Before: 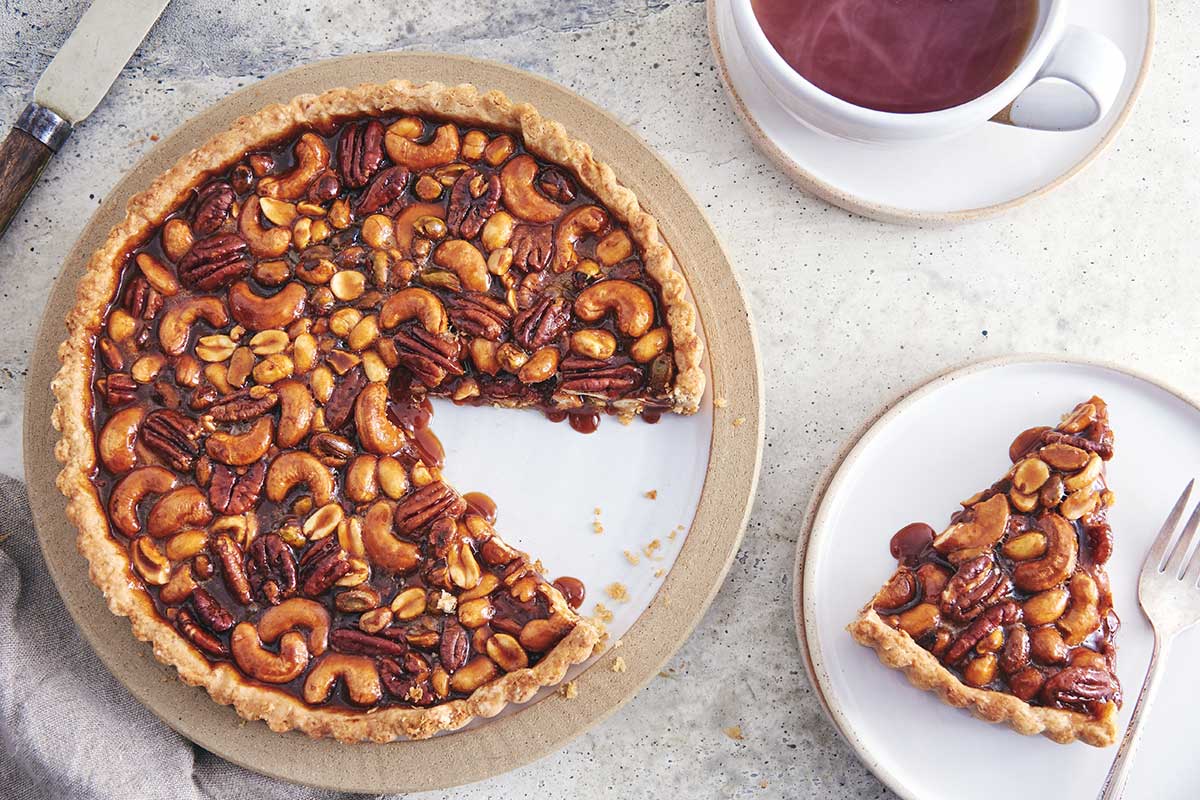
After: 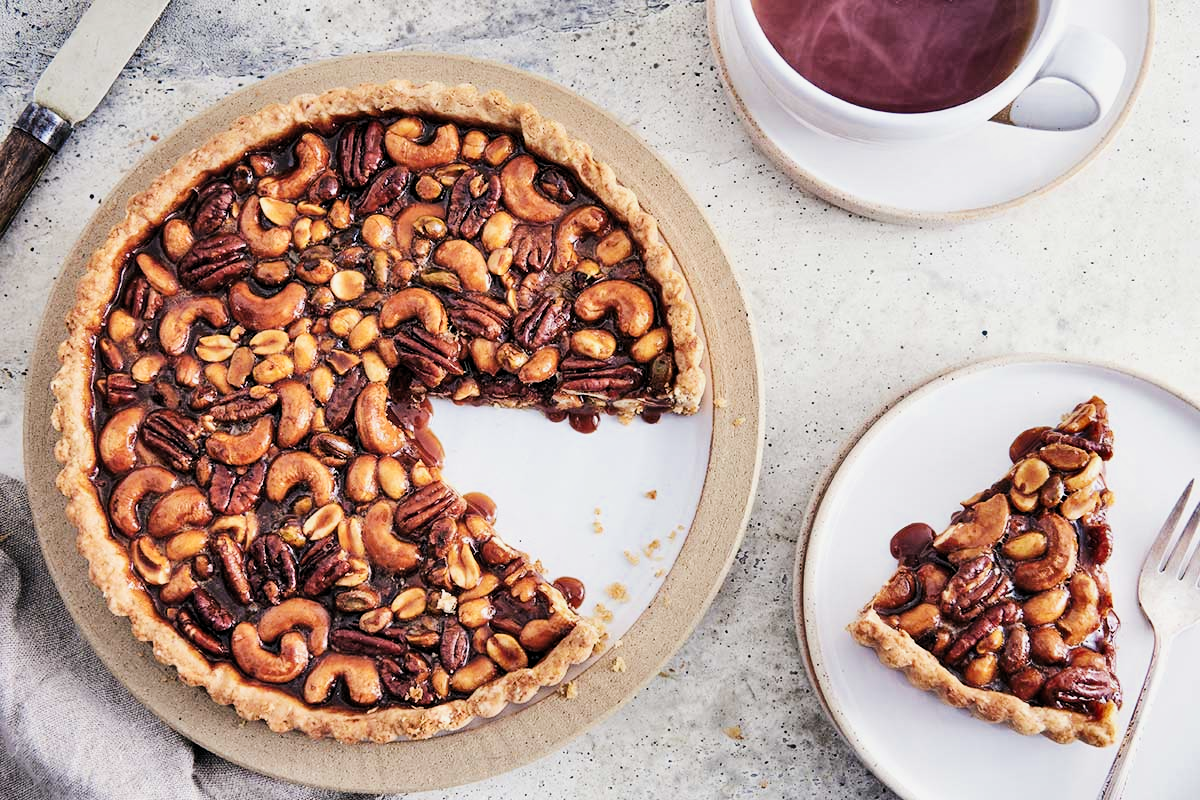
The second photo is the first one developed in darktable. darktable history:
filmic rgb: black relative exposure -7.65 EV, white relative exposure 4.56 EV, hardness 3.61
levels: levels [0.016, 0.484, 0.953]
tone equalizer: -8 EV -0.74 EV, -7 EV -0.669 EV, -6 EV -0.619 EV, -5 EV -0.393 EV, -3 EV 0.383 EV, -2 EV 0.6 EV, -1 EV 0.693 EV, +0 EV 0.737 EV, edges refinement/feathering 500, mask exposure compensation -1.57 EV, preserve details no
shadows and highlights: shadows 24.89, highlights -48.33, soften with gaussian
